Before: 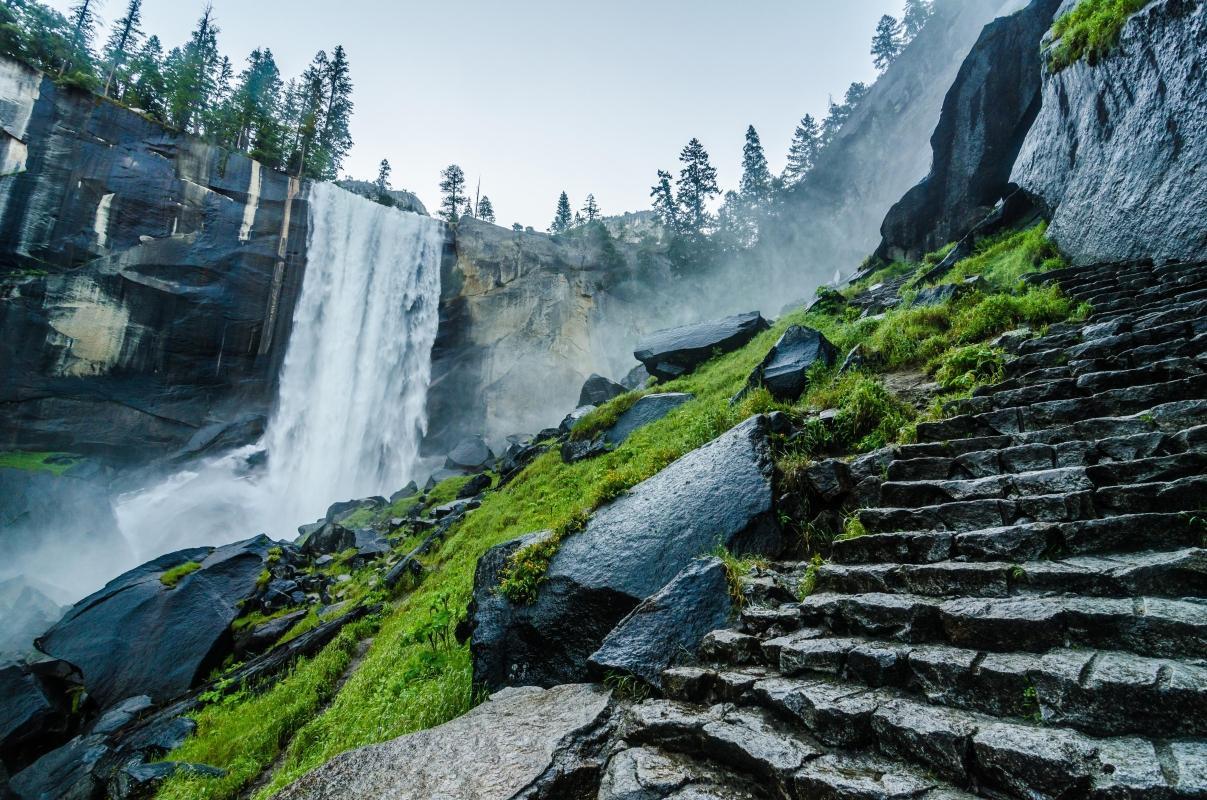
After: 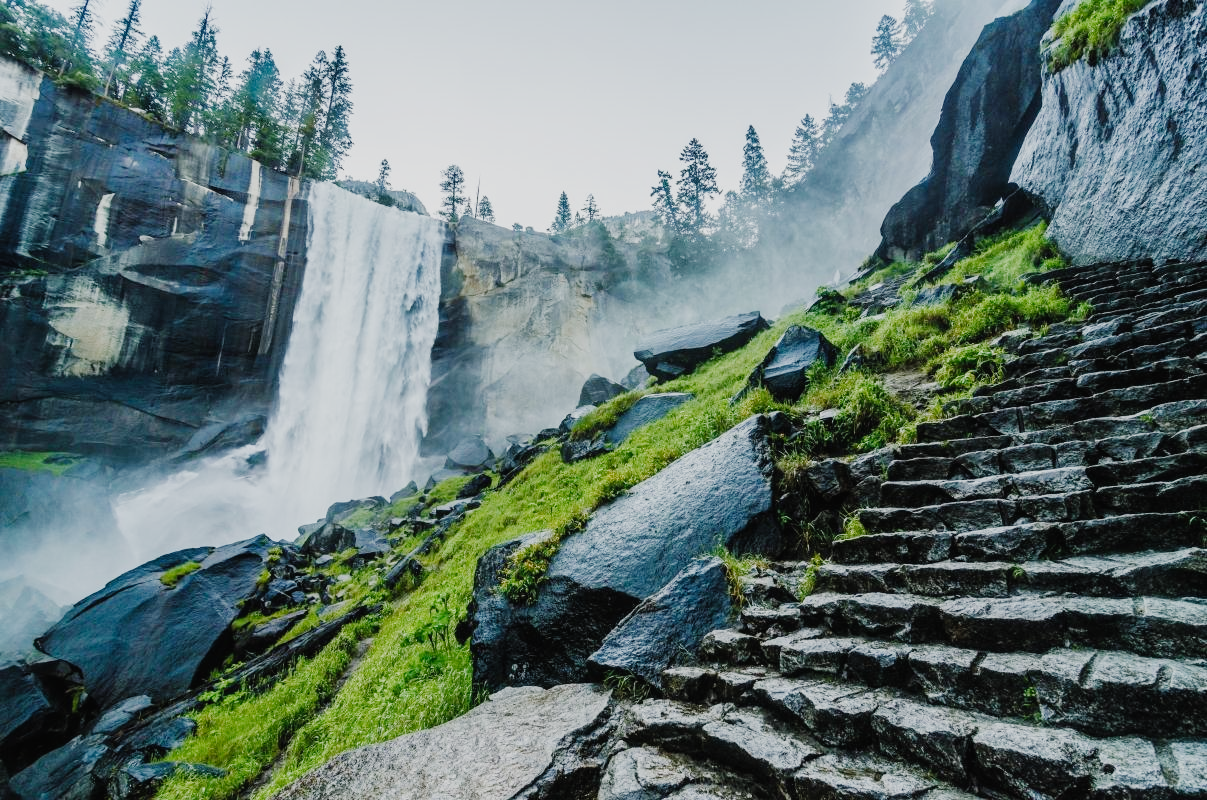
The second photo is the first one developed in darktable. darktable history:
exposure: black level correction -0.005, exposure 0.618 EV, compensate highlight preservation false
filmic rgb: black relative exposure -7.2 EV, white relative exposure 5.34 EV, hardness 3.02, add noise in highlights 0.001, preserve chrominance no, color science v4 (2020), iterations of high-quality reconstruction 0
